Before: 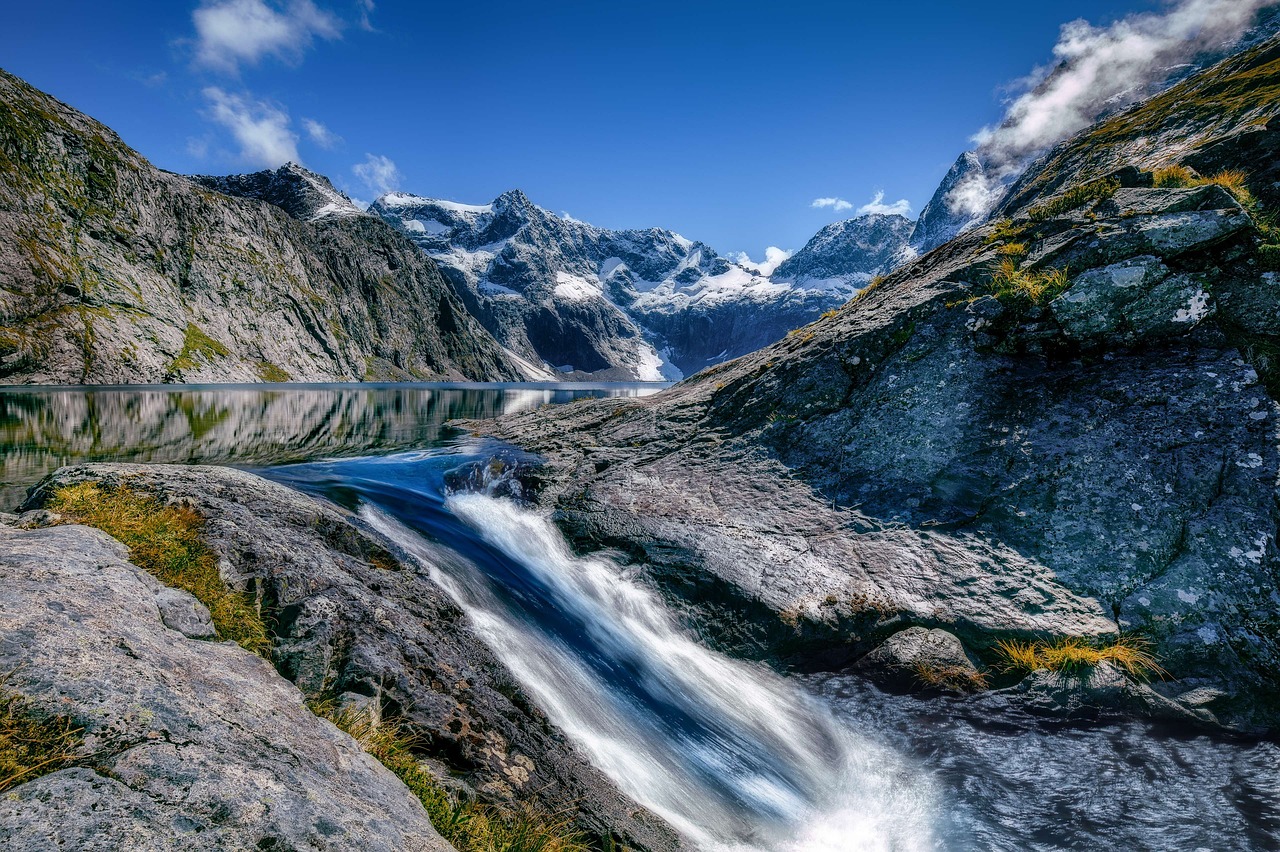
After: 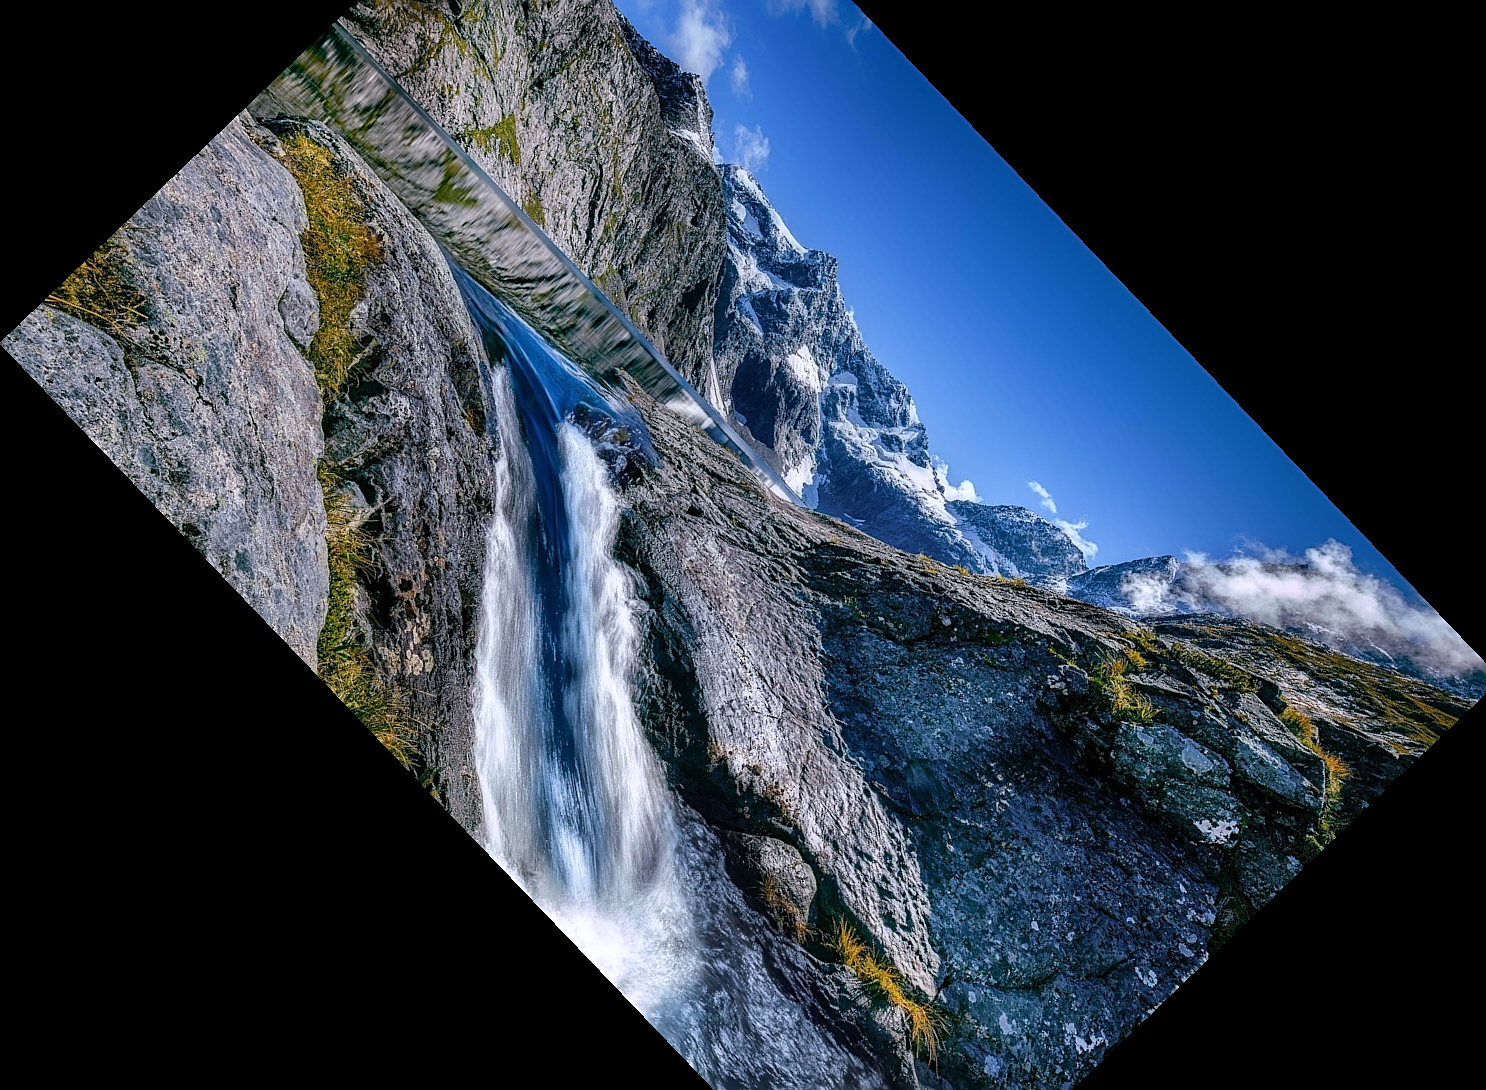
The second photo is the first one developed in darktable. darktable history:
white balance: red 0.984, blue 1.059
crop and rotate: angle -46.26°, top 16.234%, right 0.912%, bottom 11.704%
sharpen: amount 0.478
